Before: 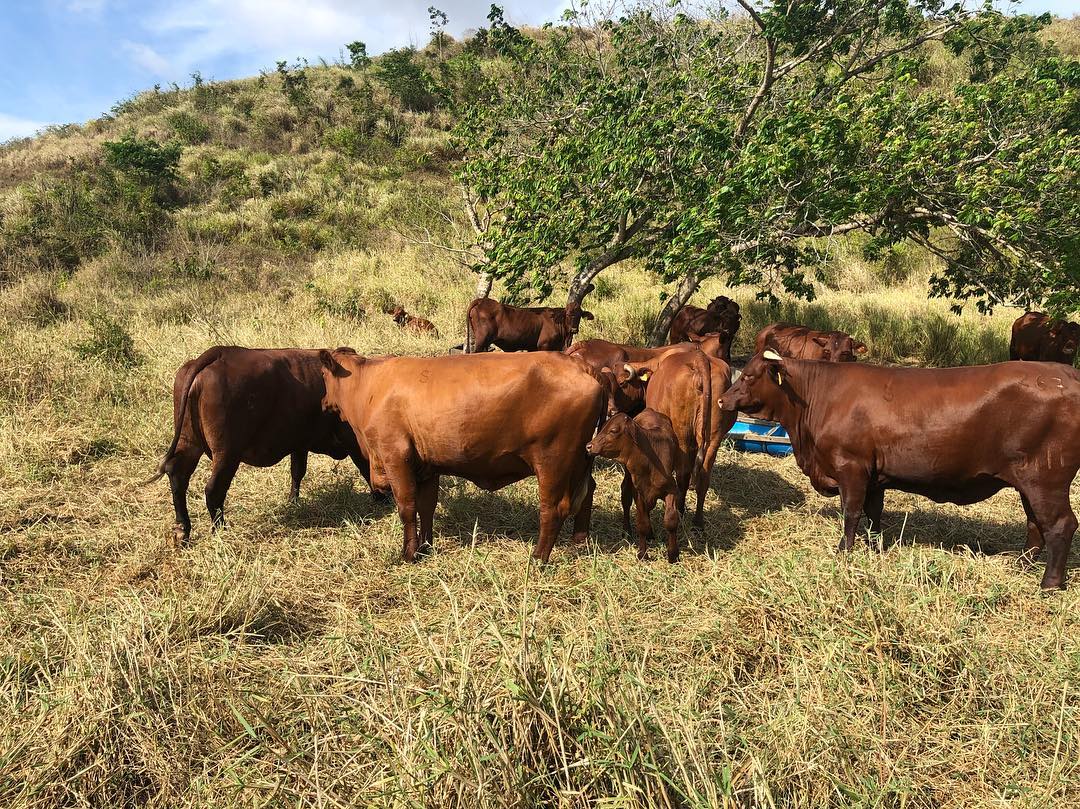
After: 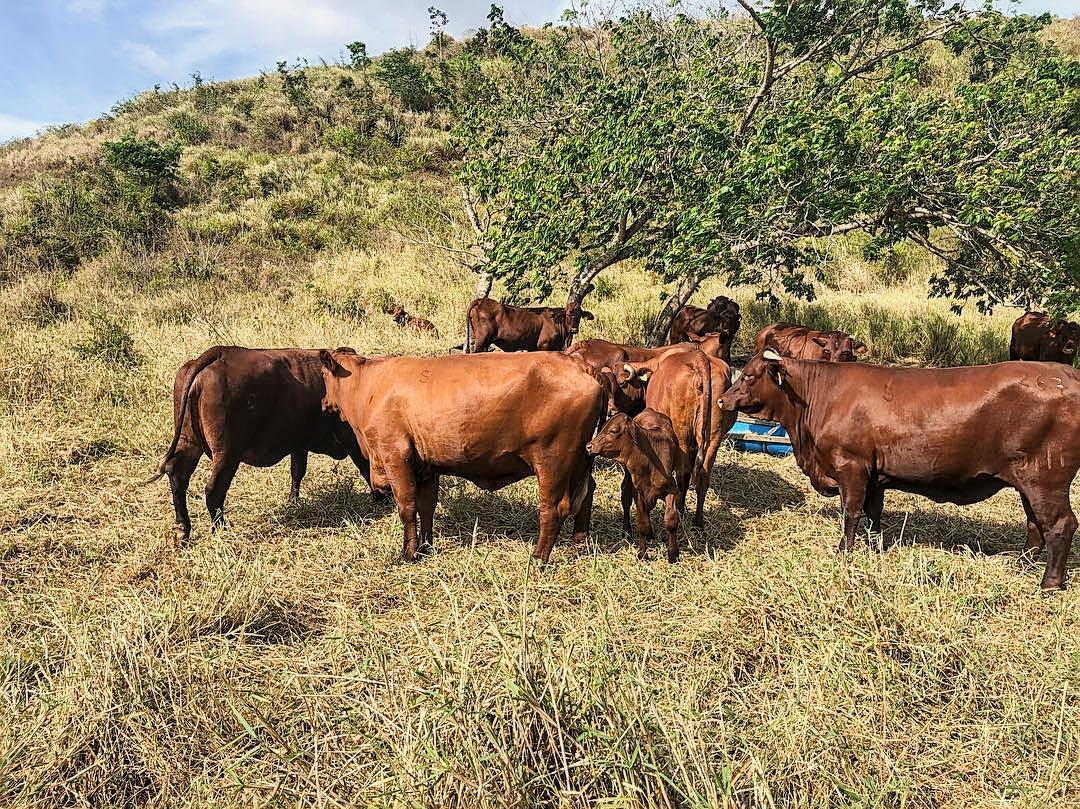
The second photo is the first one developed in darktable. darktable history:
local contrast: on, module defaults
exposure: black level correction -0.002, exposure 0.54 EV, compensate highlight preservation false
sharpen: on, module defaults
filmic rgb: white relative exposure 3.85 EV, hardness 4.3
